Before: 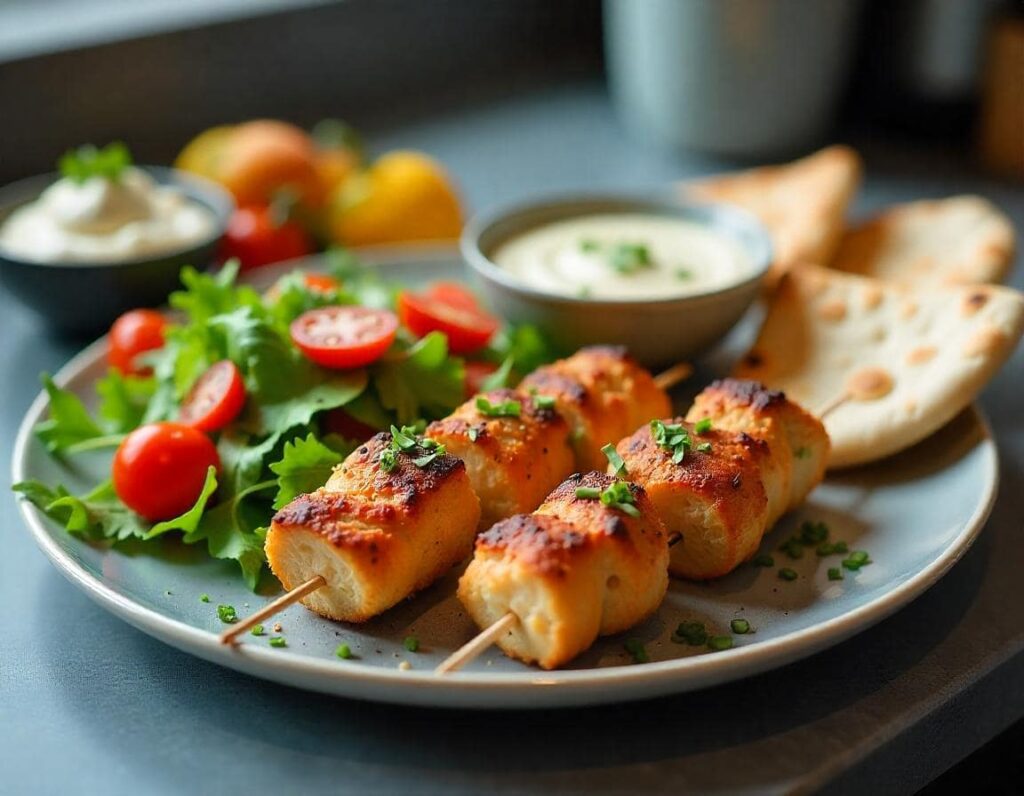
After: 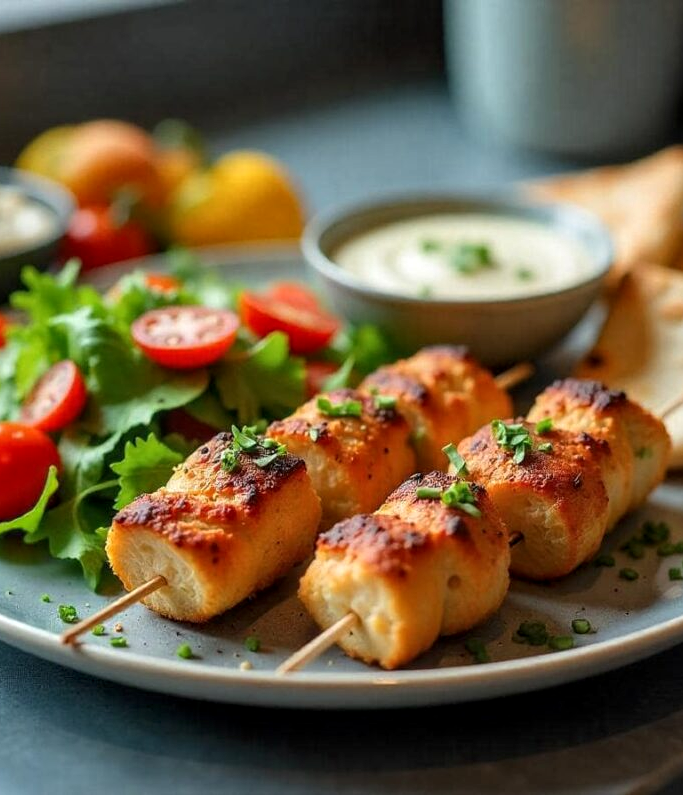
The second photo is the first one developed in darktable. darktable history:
local contrast: on, module defaults
crop and rotate: left 15.583%, right 17.686%
